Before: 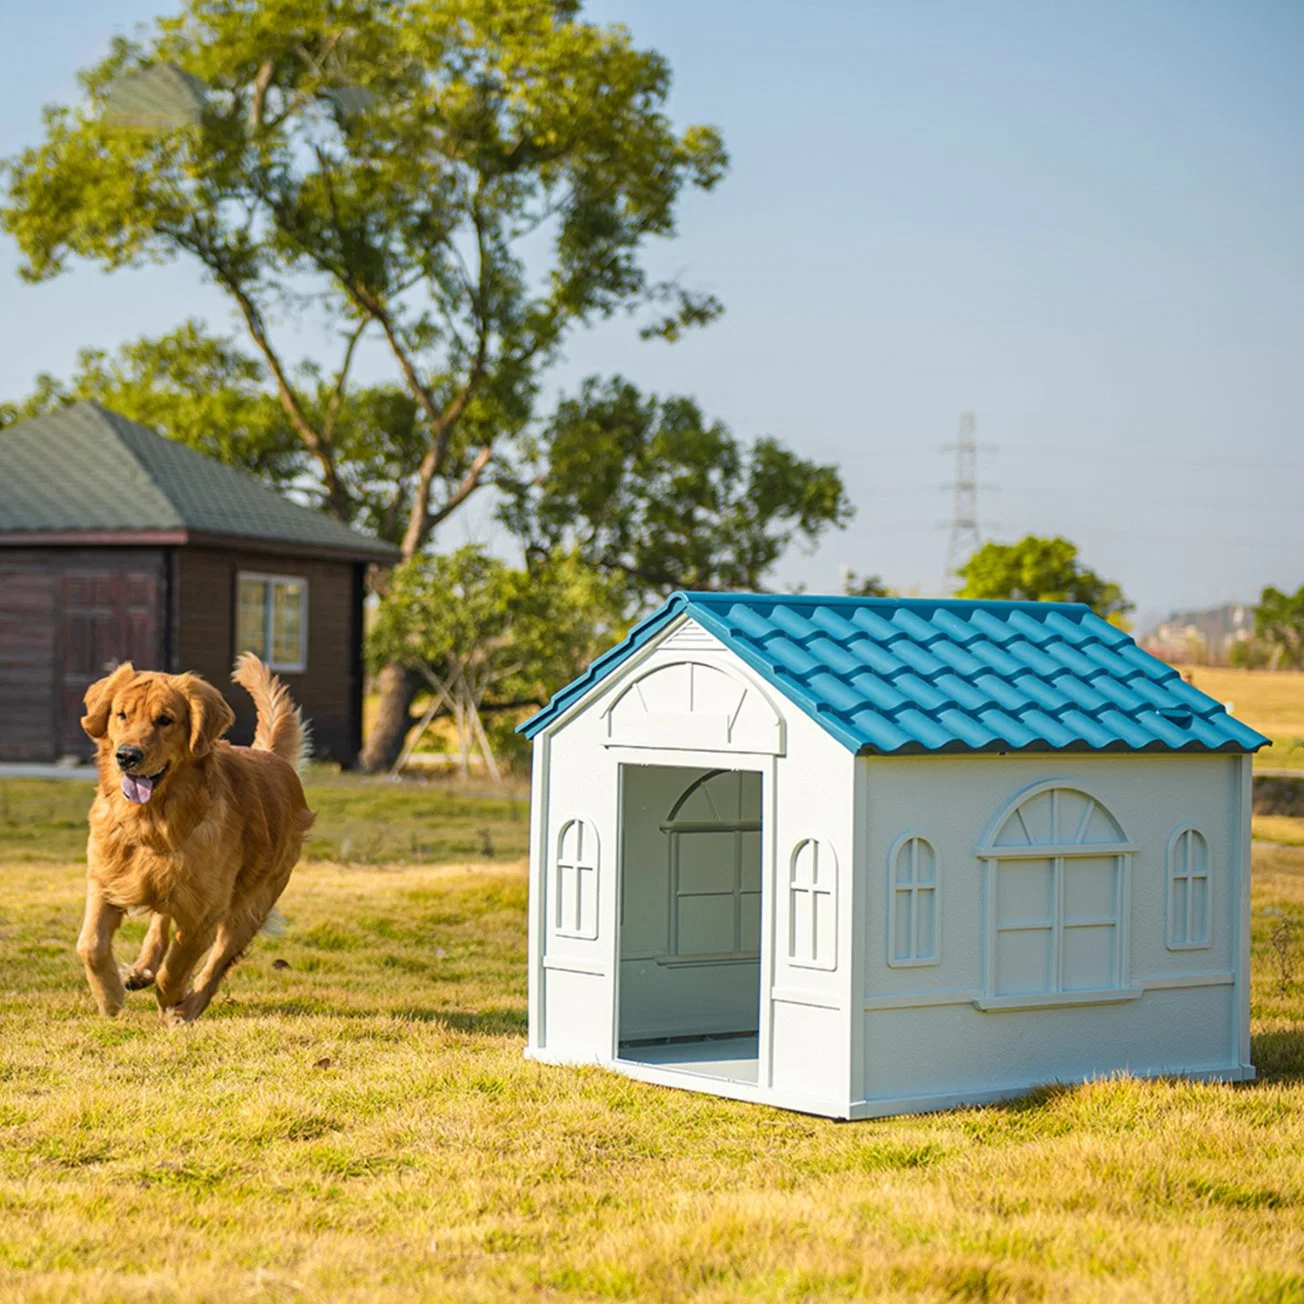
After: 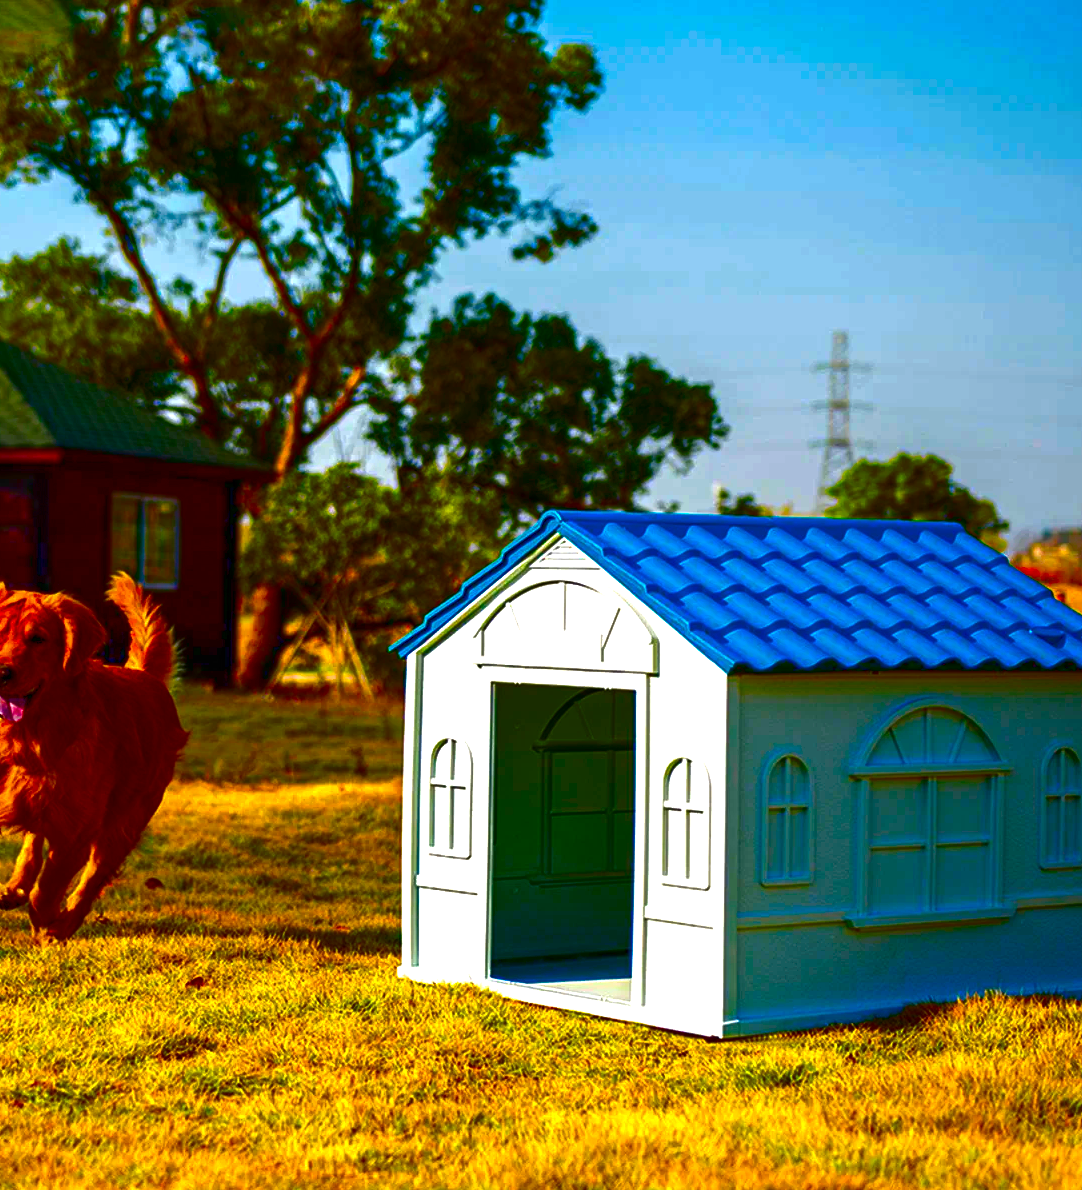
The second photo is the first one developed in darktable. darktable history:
color balance rgb: linear chroma grading › shadows -8.041%, linear chroma grading › global chroma 9.885%, perceptual saturation grading › global saturation 35.16%, perceptual saturation grading › highlights -25.505%, perceptual saturation grading › shadows 49.265%, perceptual brilliance grading › global brilliance 10.609%, perceptual brilliance grading › shadows 15.457%, global vibrance 45.715%
contrast brightness saturation: brightness -0.983, saturation 0.983
crop: left 9.771%, top 6.254%, right 7.199%, bottom 2.444%
